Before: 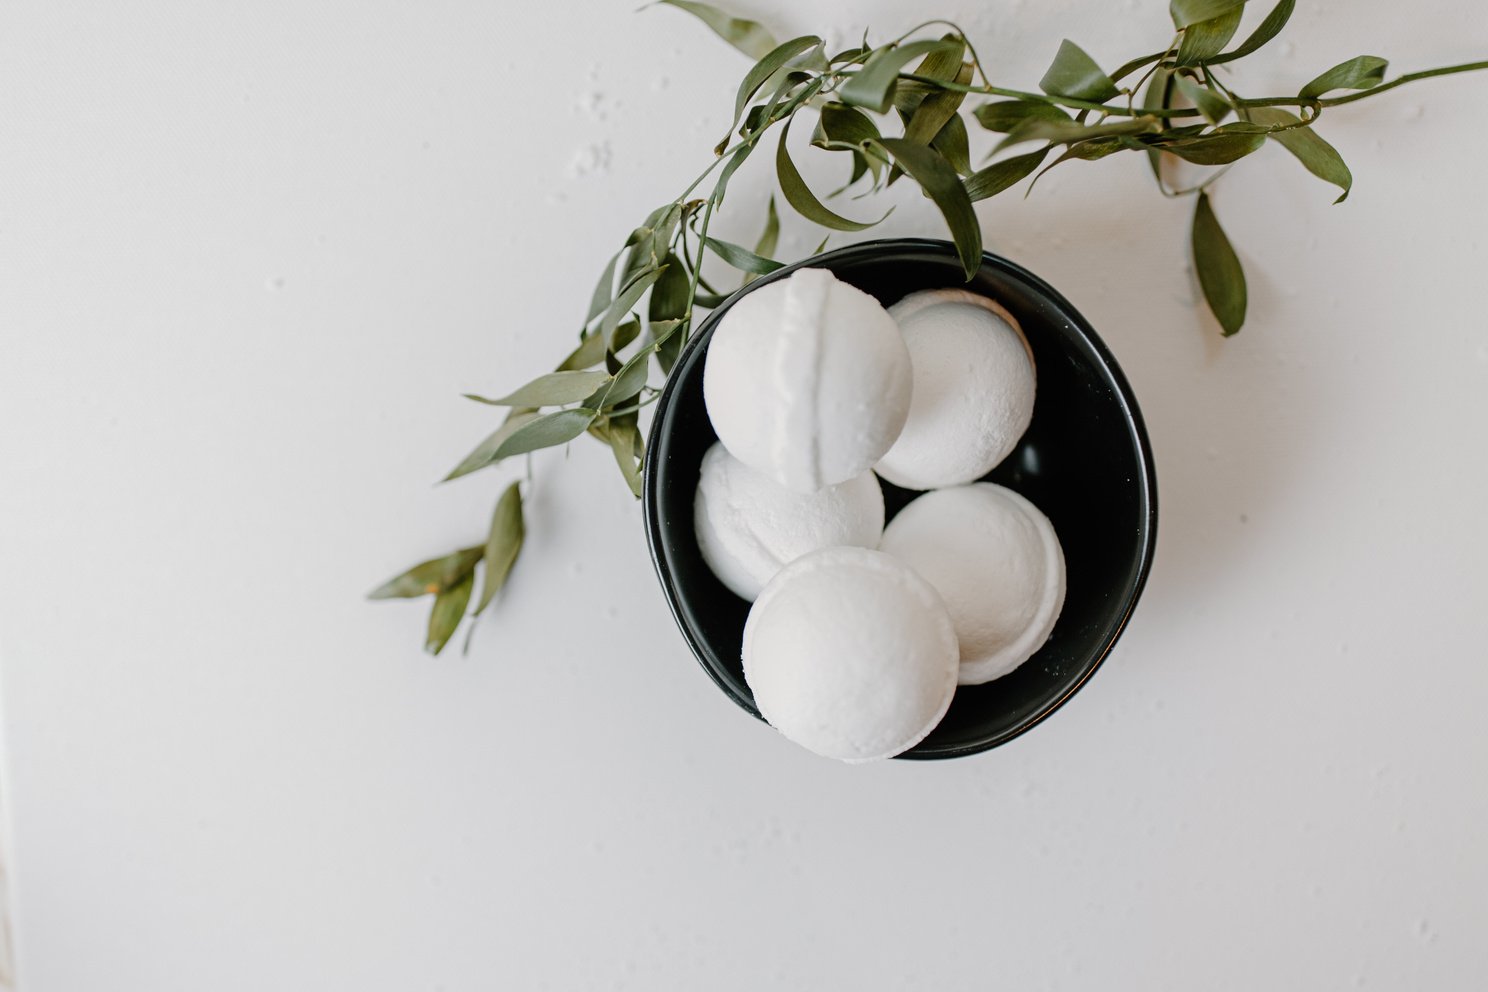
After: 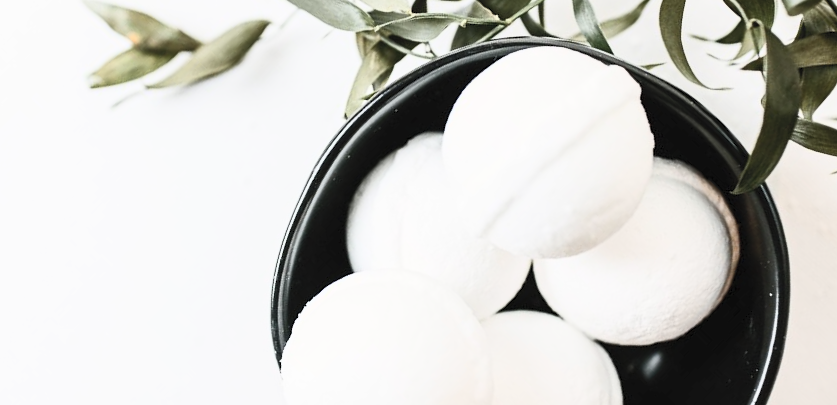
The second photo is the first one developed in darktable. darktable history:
crop and rotate: angle -44.37°, top 16.265%, right 0.778%, bottom 11.716%
contrast brightness saturation: contrast 0.57, brightness 0.566, saturation -0.331
